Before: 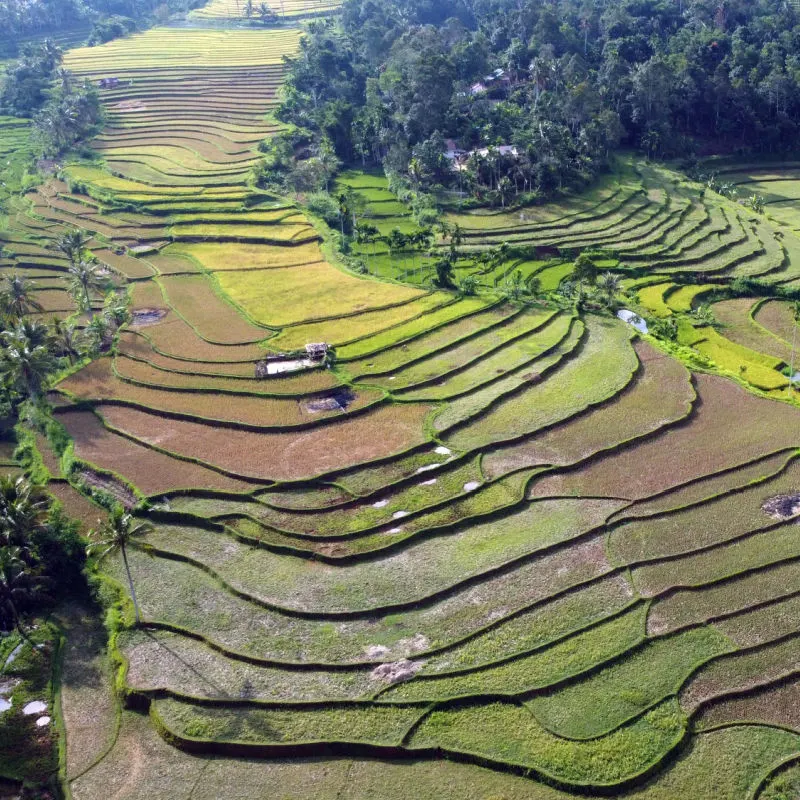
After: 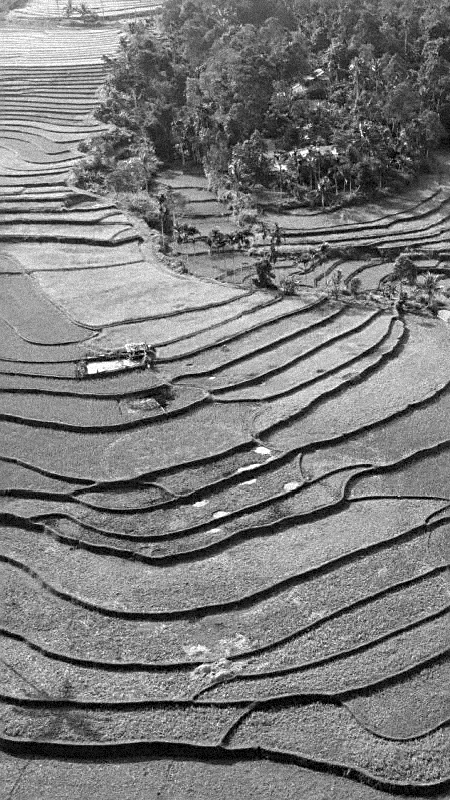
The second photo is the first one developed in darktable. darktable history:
grain: strength 35%, mid-tones bias 0%
crop and rotate: left 22.516%, right 21.234%
monochrome: a 32, b 64, size 2.3
color contrast: green-magenta contrast 0.85, blue-yellow contrast 1.25, unbound 0
sharpen: on, module defaults
